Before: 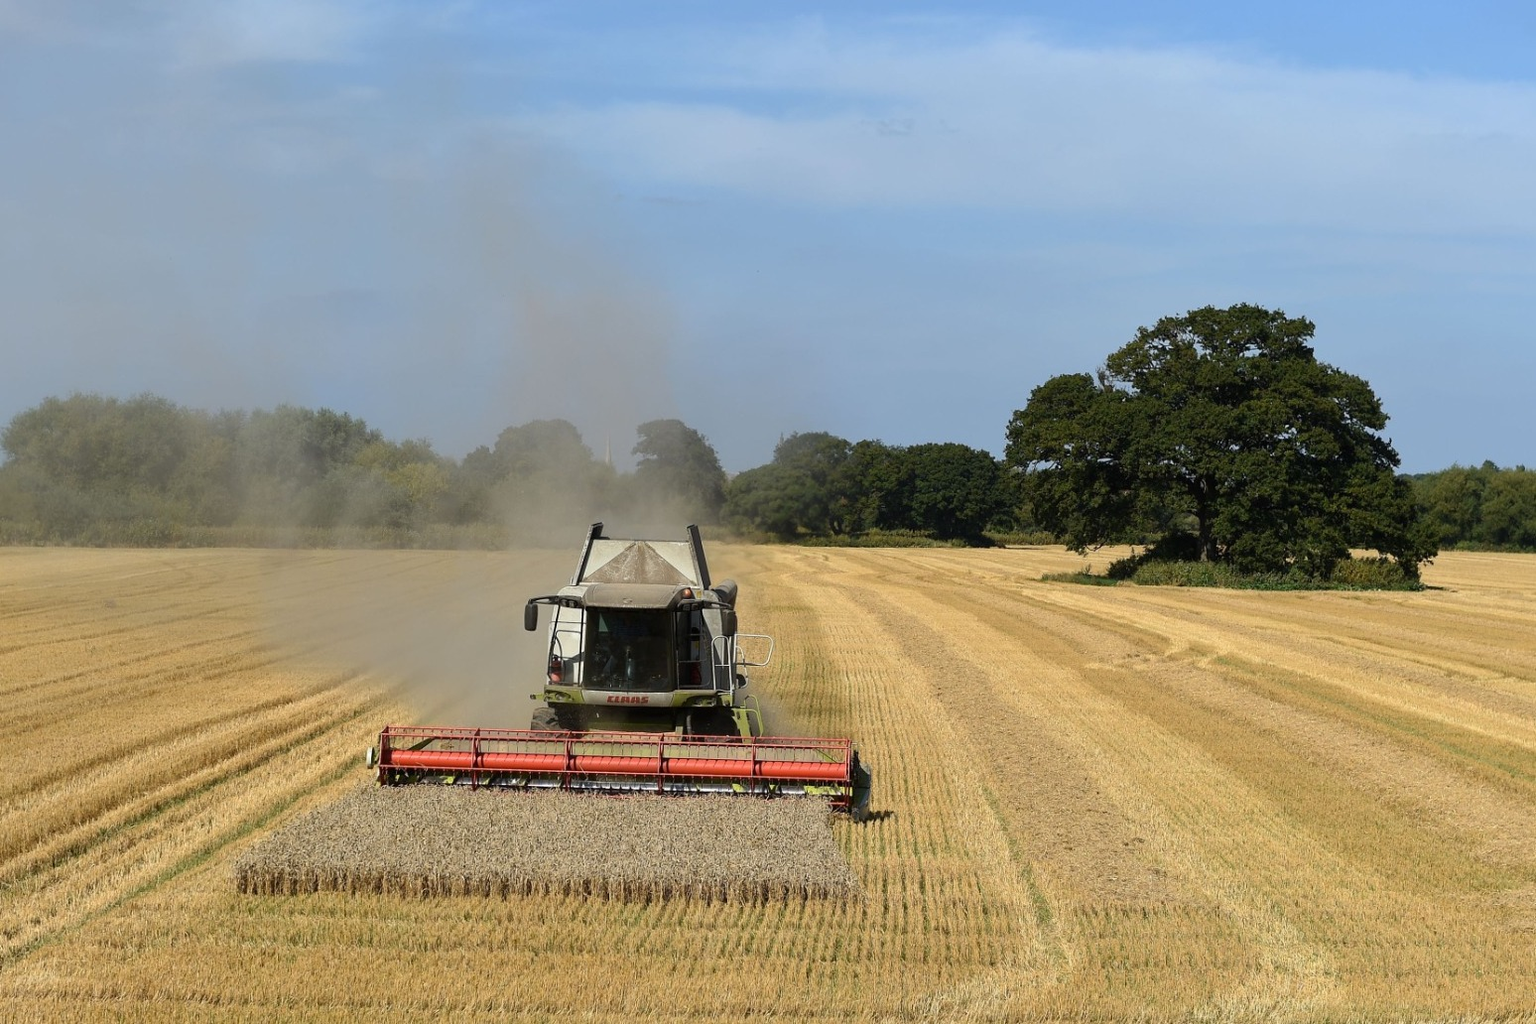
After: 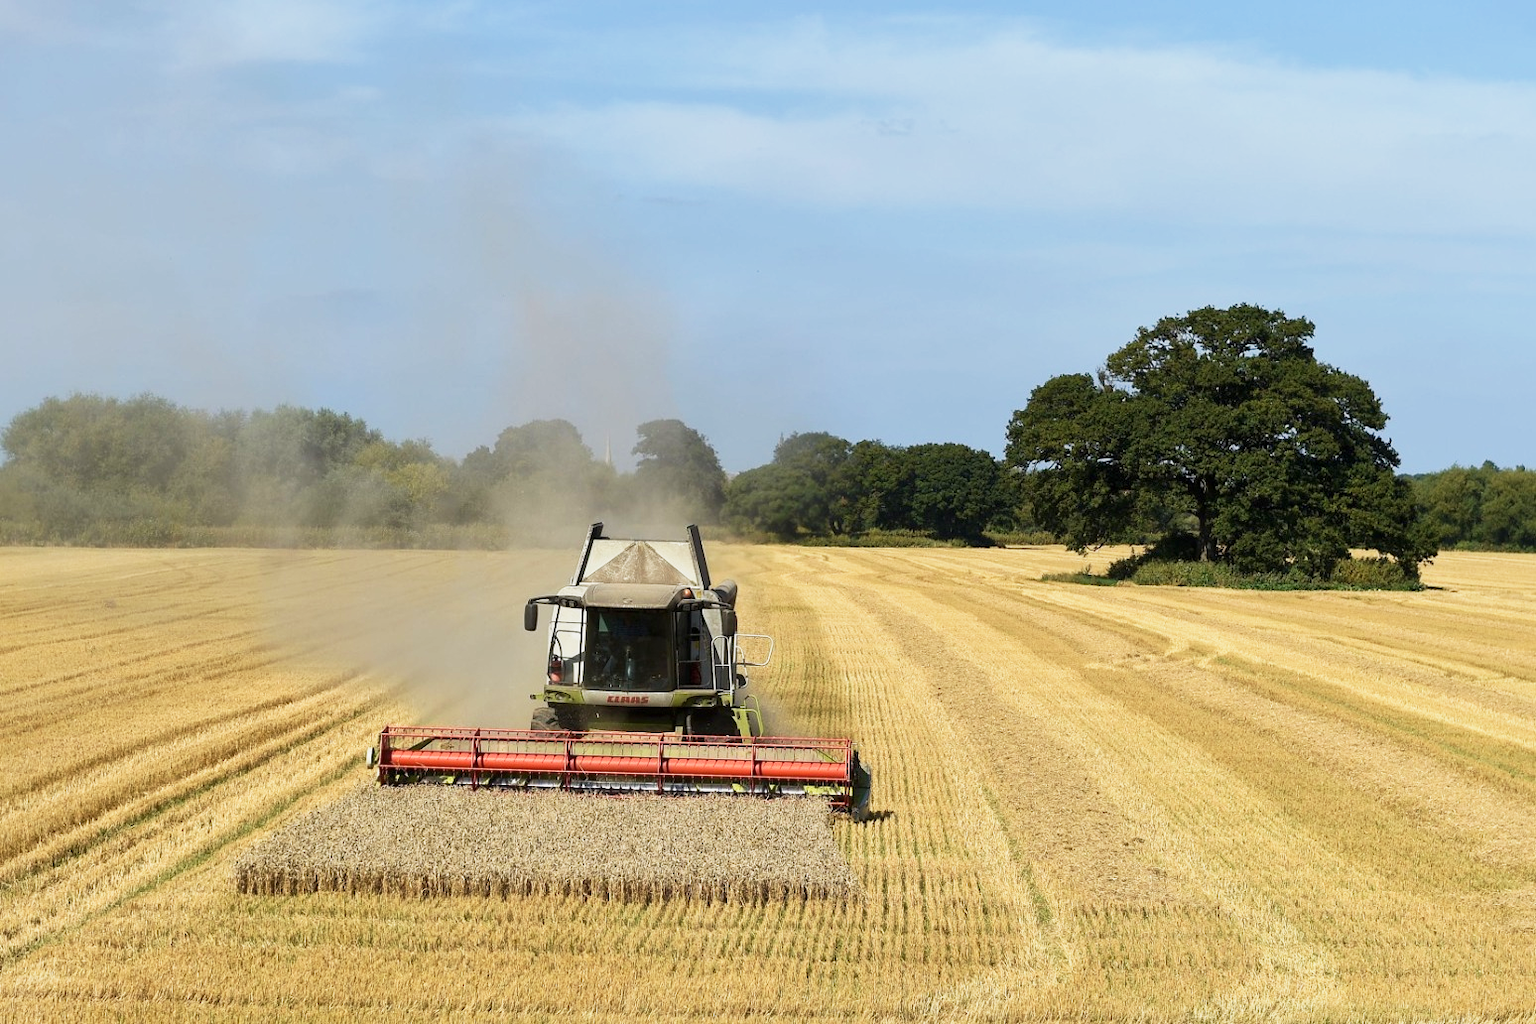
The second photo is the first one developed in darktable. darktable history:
local contrast: mode bilateral grid, contrast 20, coarseness 50, detail 120%, midtone range 0.2
base curve: curves: ch0 [(0, 0) (0.088, 0.125) (0.176, 0.251) (0.354, 0.501) (0.613, 0.749) (1, 0.877)], preserve colors none
velvia: strength 15%
